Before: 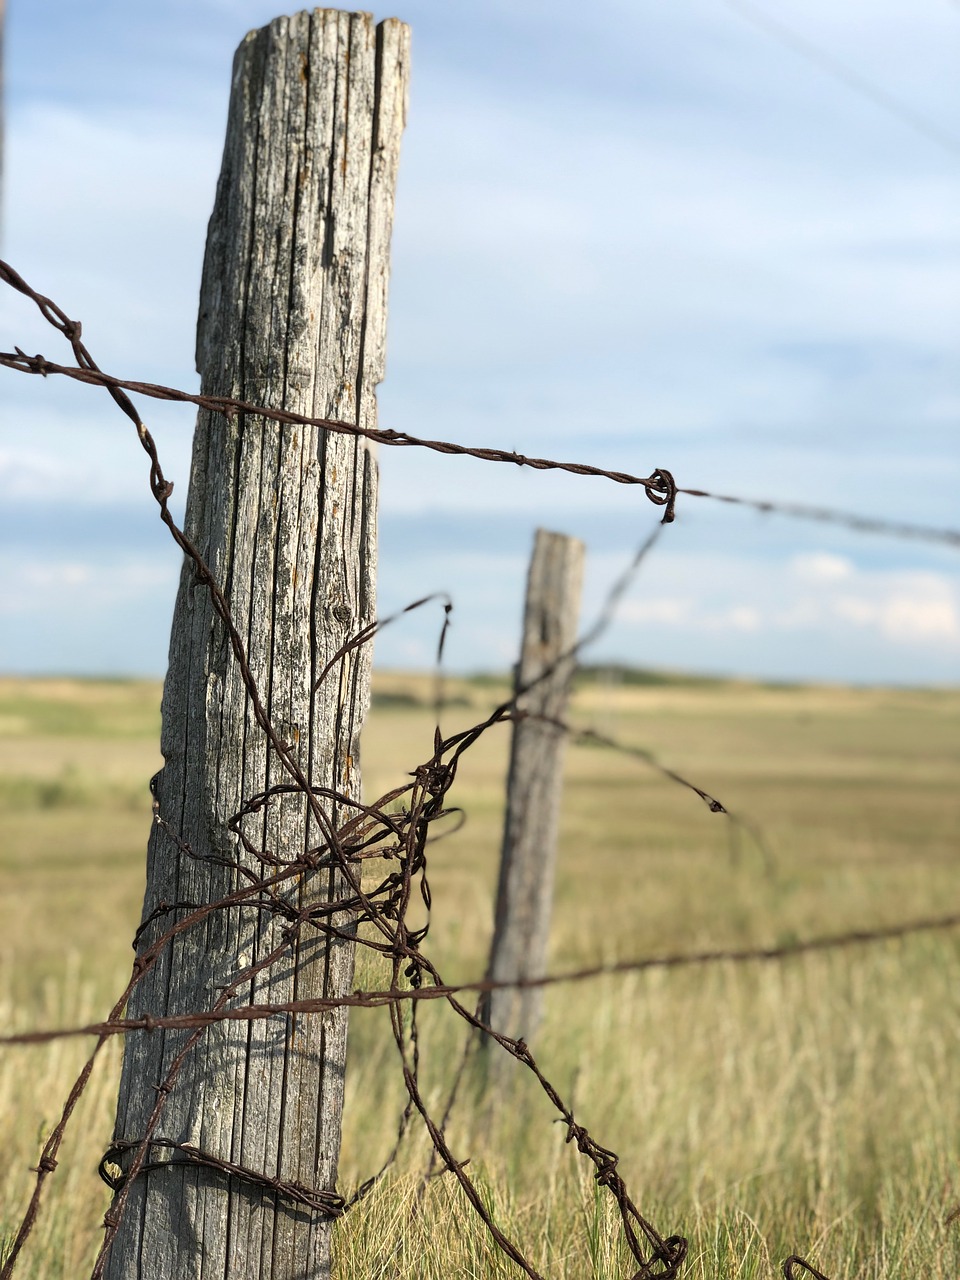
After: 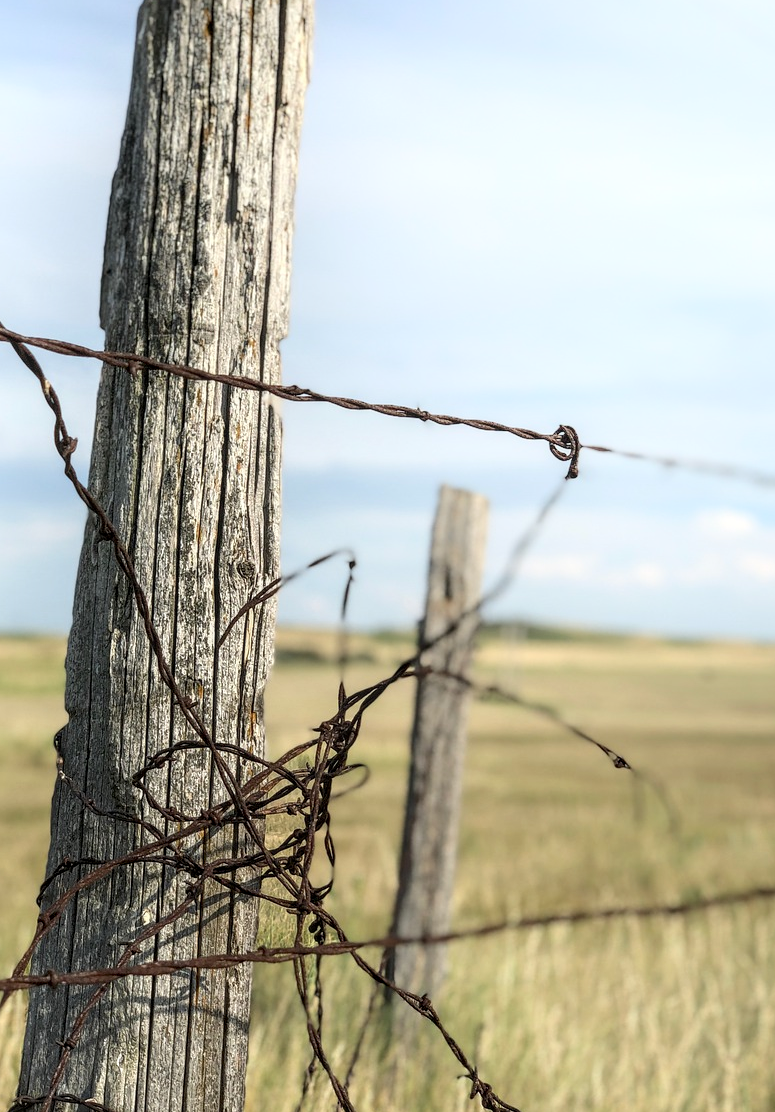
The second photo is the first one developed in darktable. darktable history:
shadows and highlights: shadows -41.27, highlights 62.5, soften with gaussian
local contrast: detail 130%
crop: left 10.016%, top 3.508%, right 9.254%, bottom 9.54%
